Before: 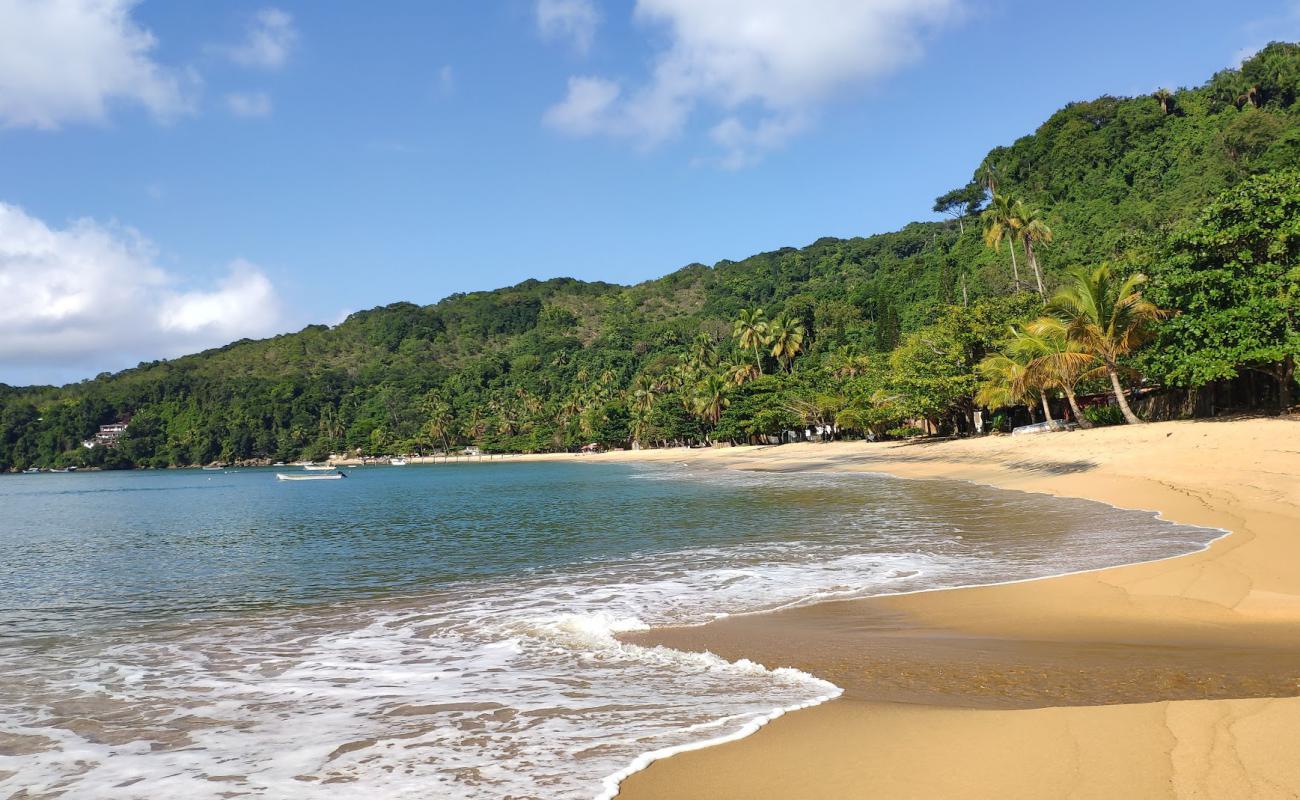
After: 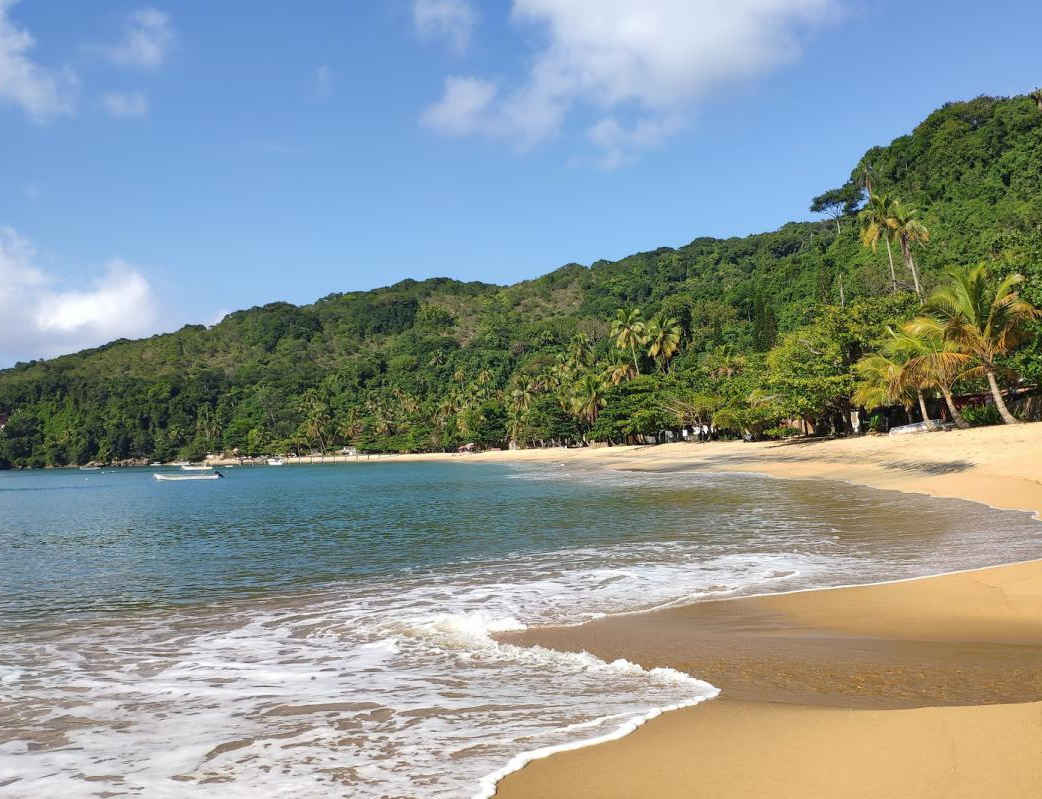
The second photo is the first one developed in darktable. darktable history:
crop and rotate: left 9.528%, right 10.244%
